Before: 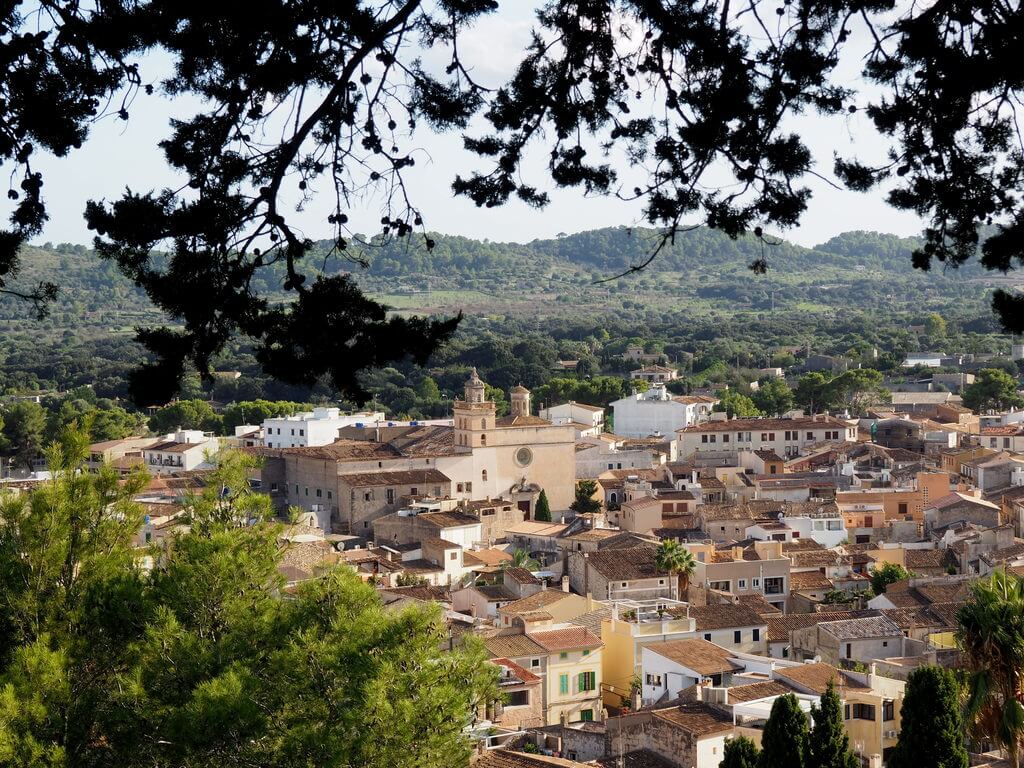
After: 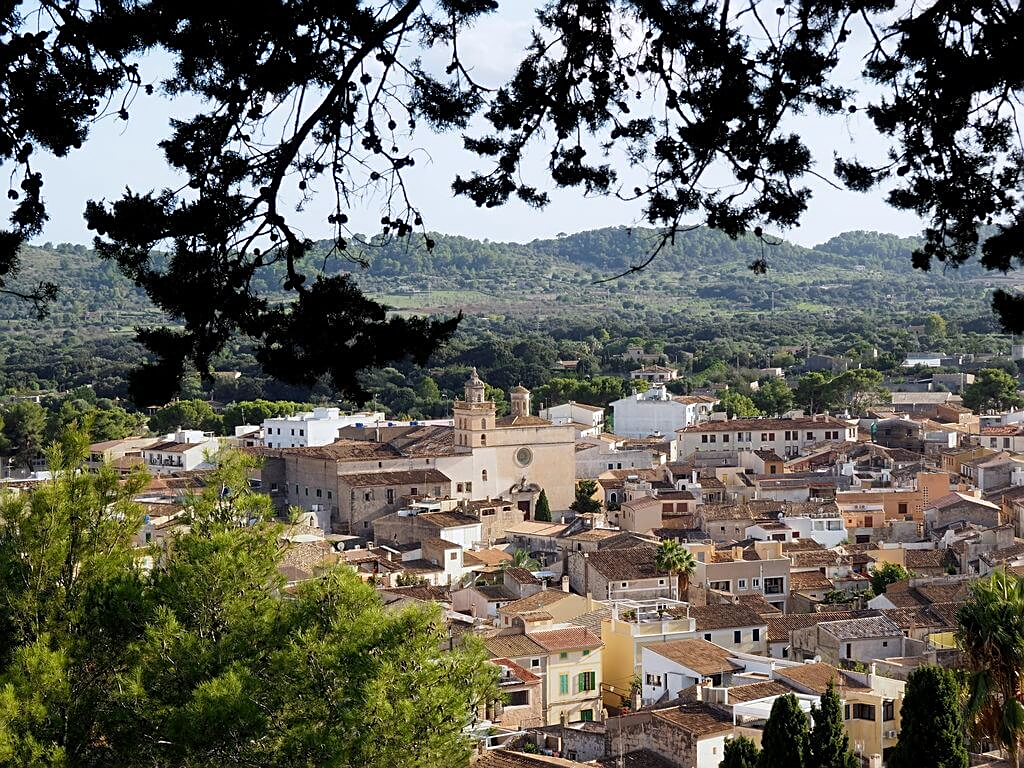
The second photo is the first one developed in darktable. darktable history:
white balance: red 0.98, blue 1.034
sharpen: on, module defaults
